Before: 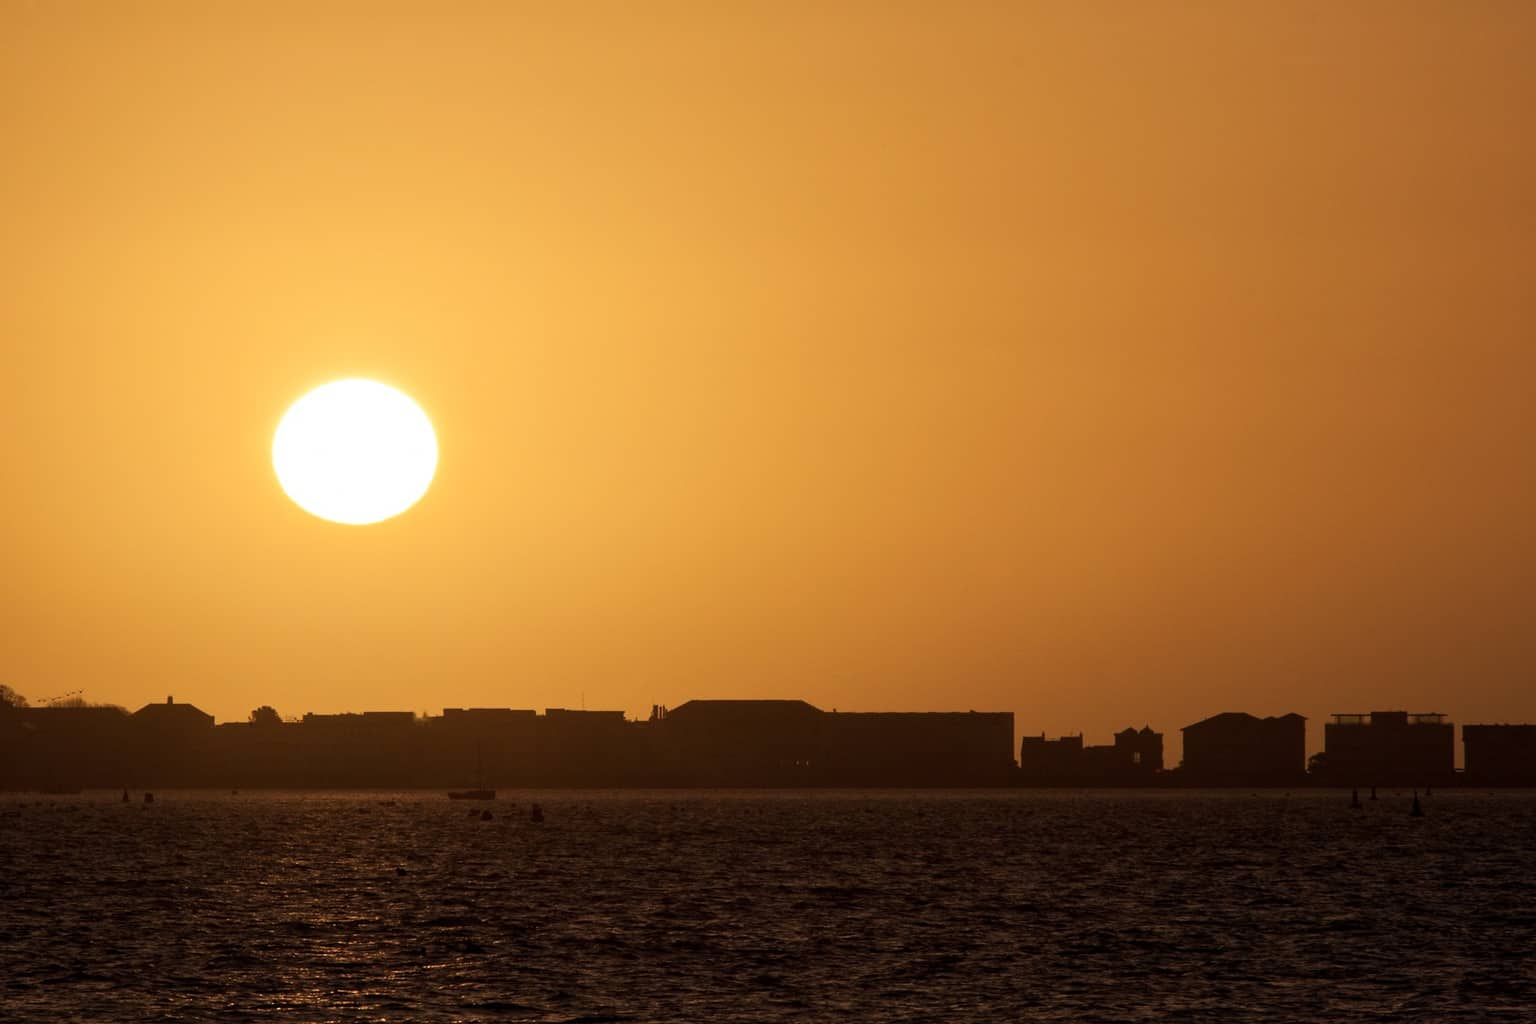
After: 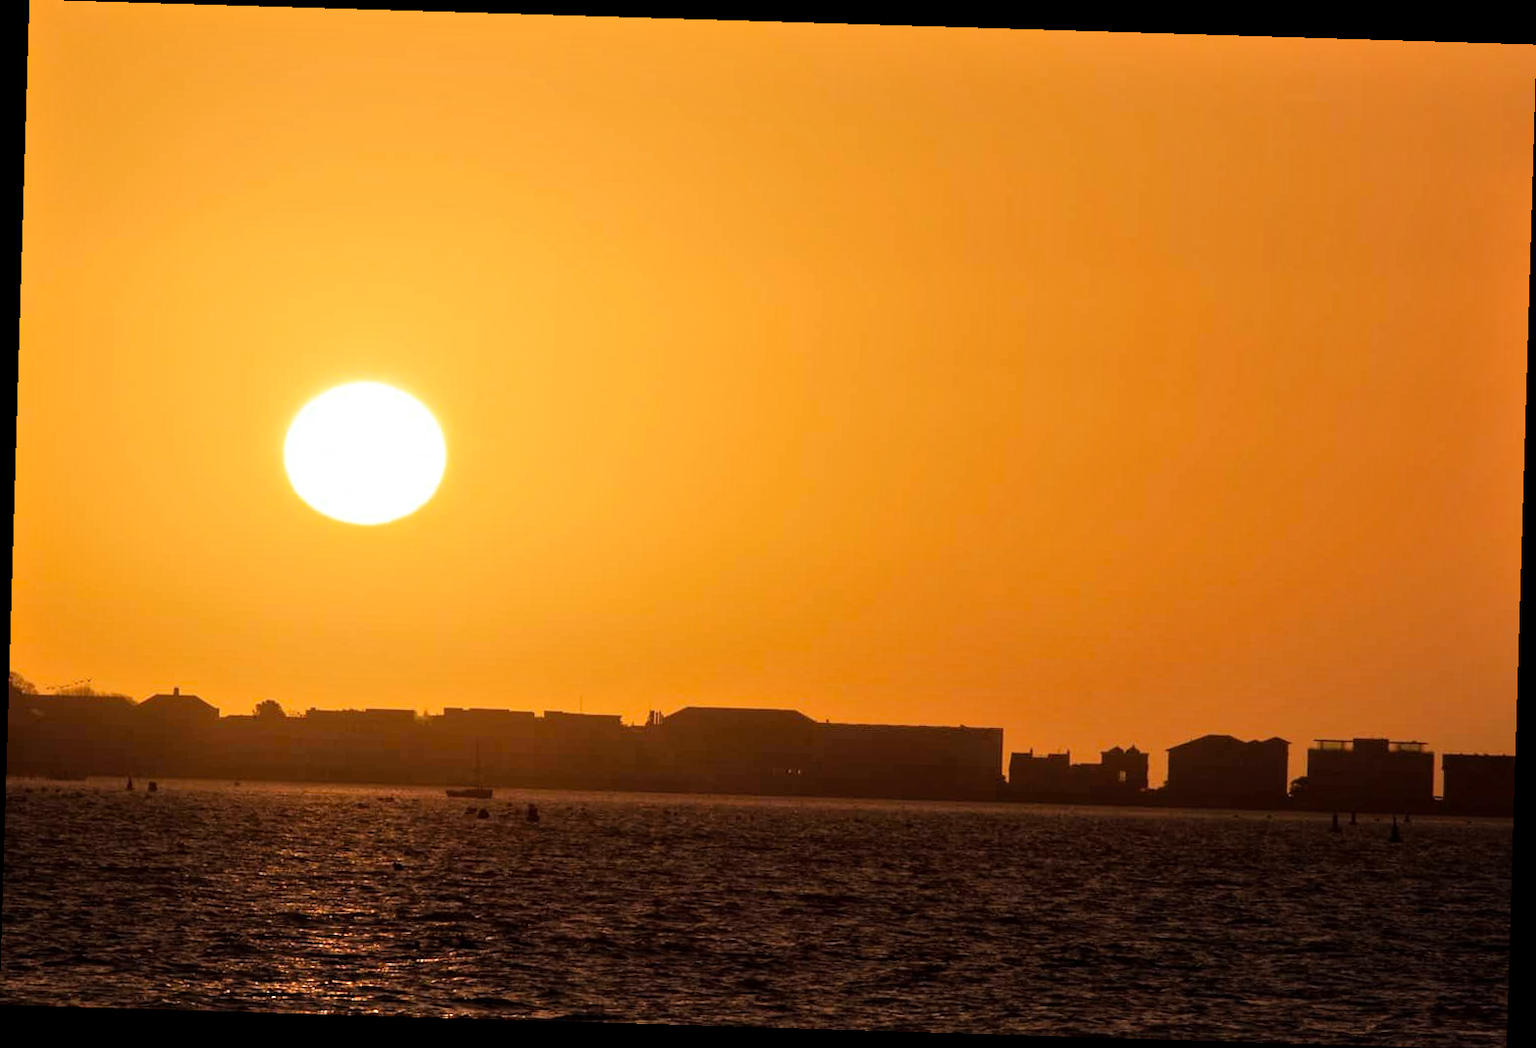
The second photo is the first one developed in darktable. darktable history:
tone equalizer: -7 EV 0.15 EV, -6 EV 0.6 EV, -5 EV 1.15 EV, -4 EV 1.33 EV, -3 EV 1.15 EV, -2 EV 0.6 EV, -1 EV 0.15 EV, mask exposure compensation -0.5 EV
rotate and perspective: rotation 1.72°, automatic cropping off
